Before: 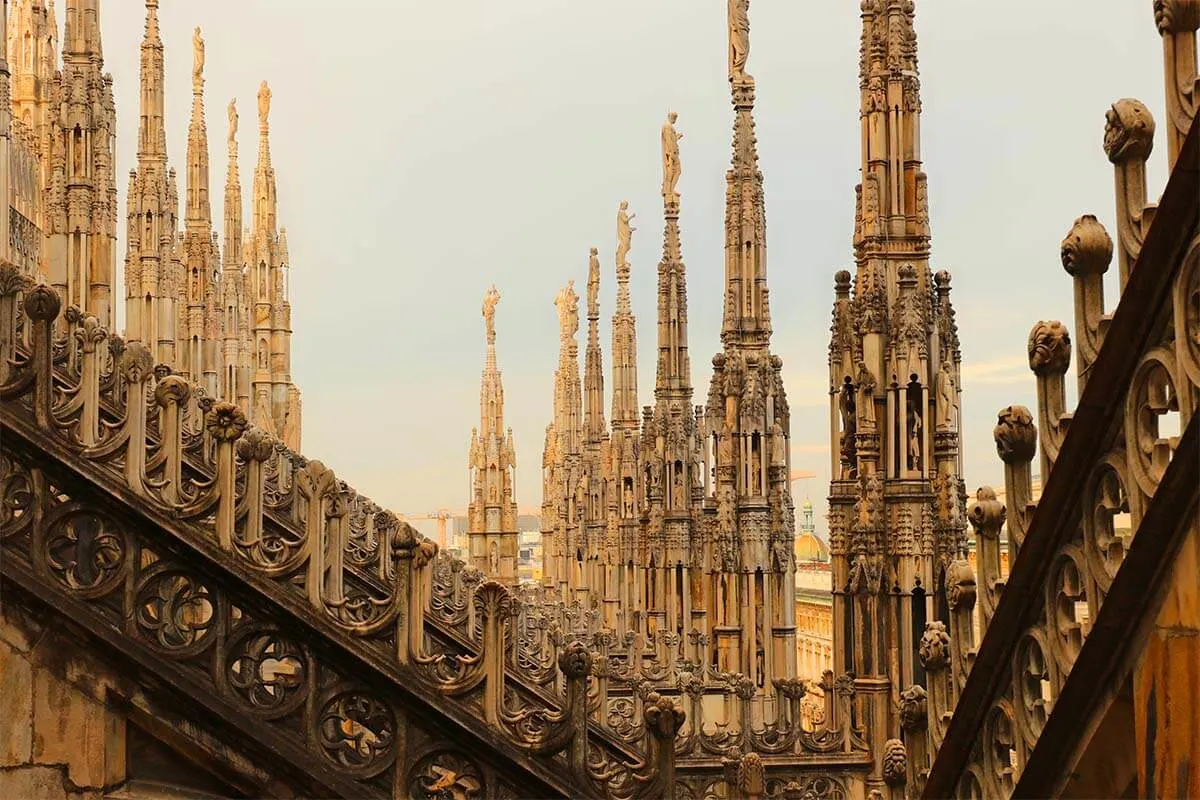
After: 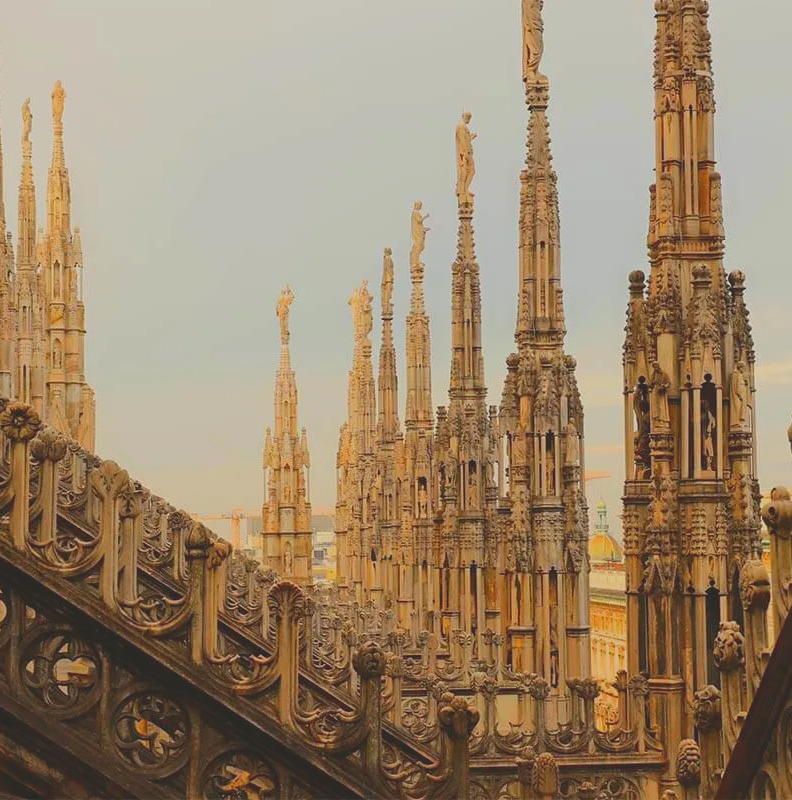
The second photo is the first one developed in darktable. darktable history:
crop: left 17.214%, right 16.749%
contrast brightness saturation: contrast -0.291
